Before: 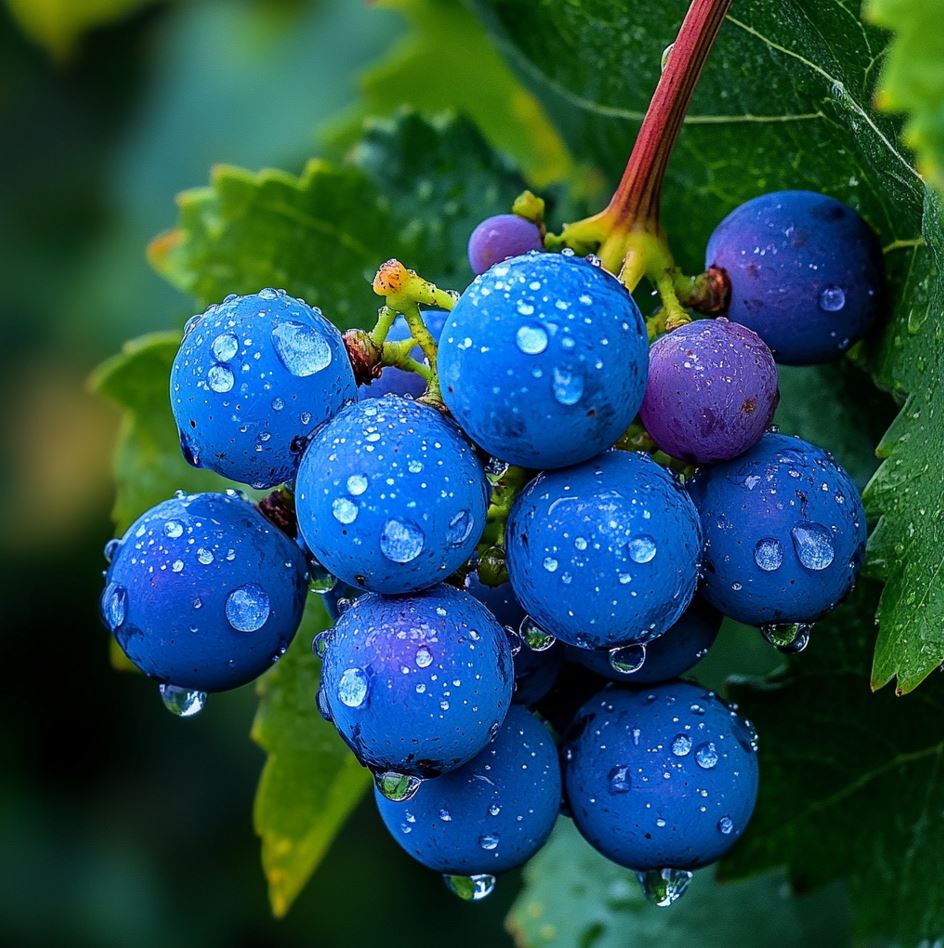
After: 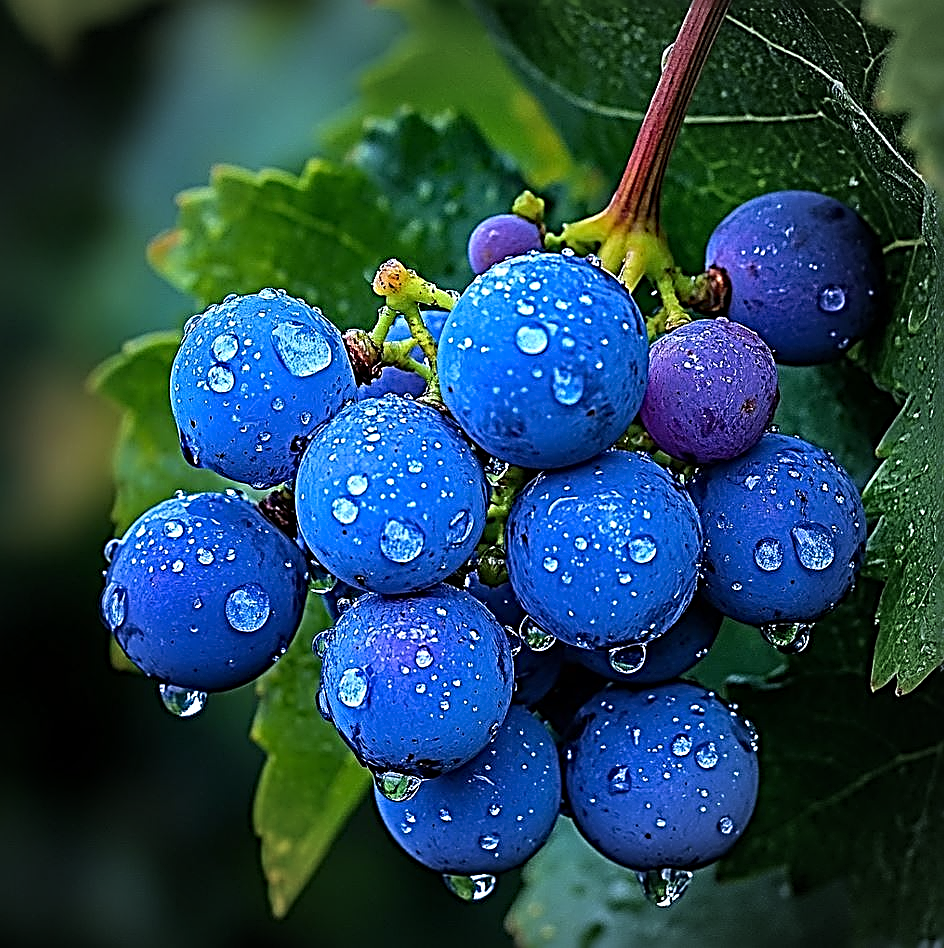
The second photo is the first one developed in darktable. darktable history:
white balance: red 0.924, blue 1.095
vignetting: fall-off start 71.74%
sharpen: radius 3.158, amount 1.731
